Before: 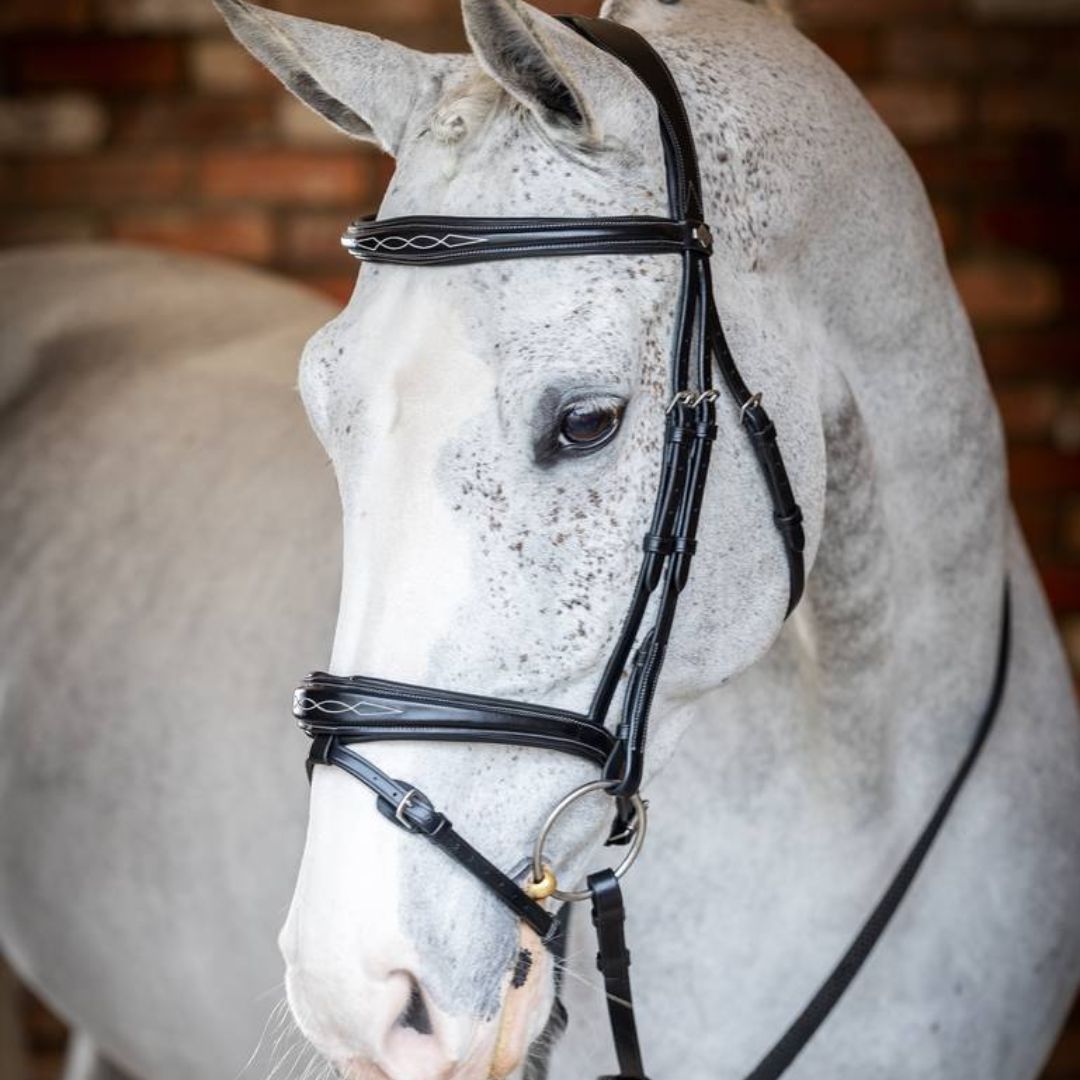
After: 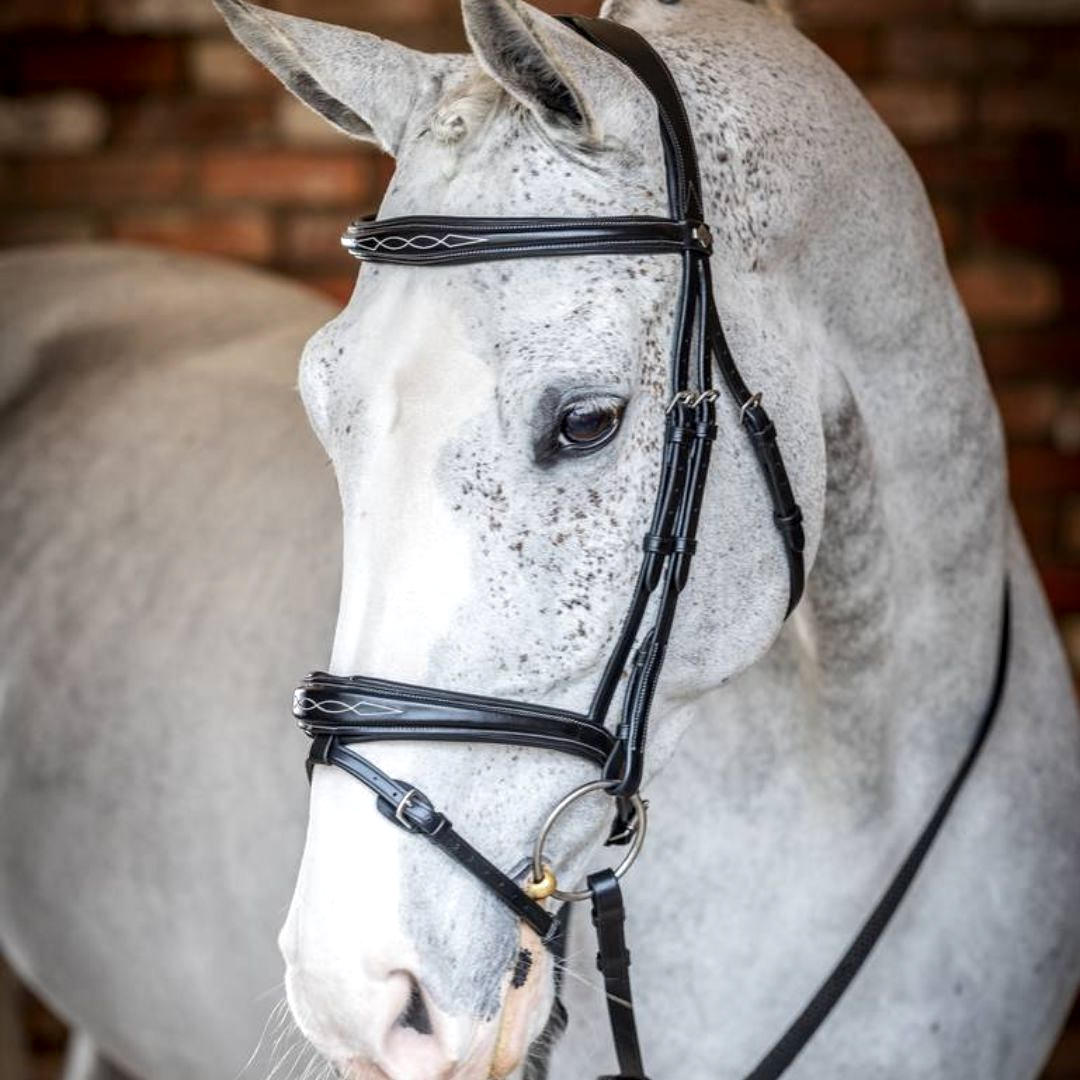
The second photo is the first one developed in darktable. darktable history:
local contrast: detail 130%
tone equalizer: -8 EV 0.09 EV, mask exposure compensation -0.488 EV
